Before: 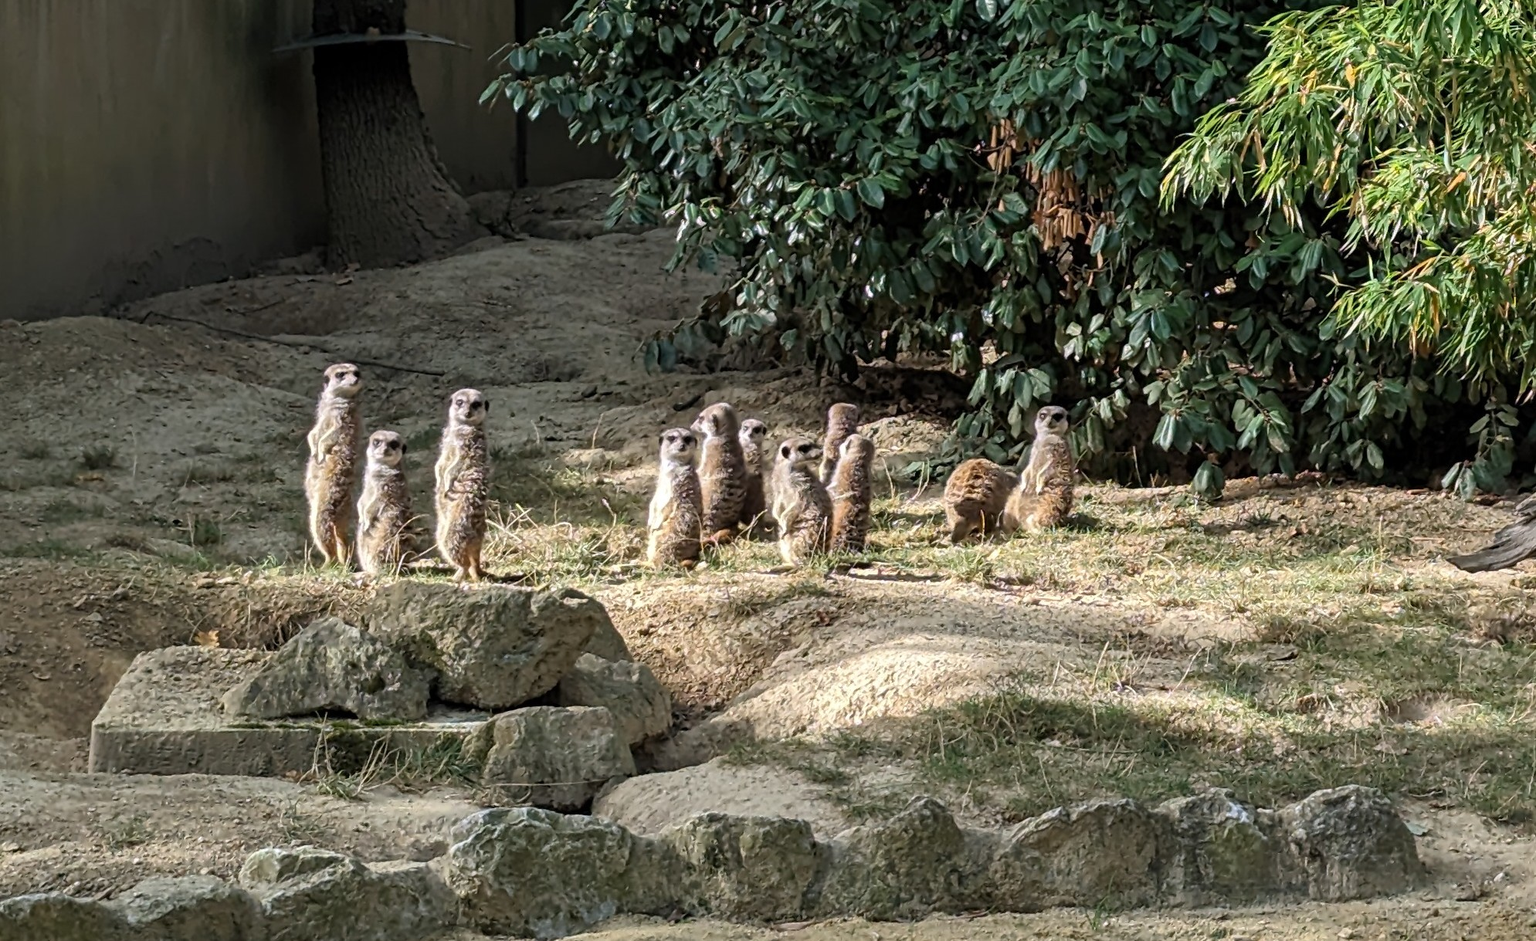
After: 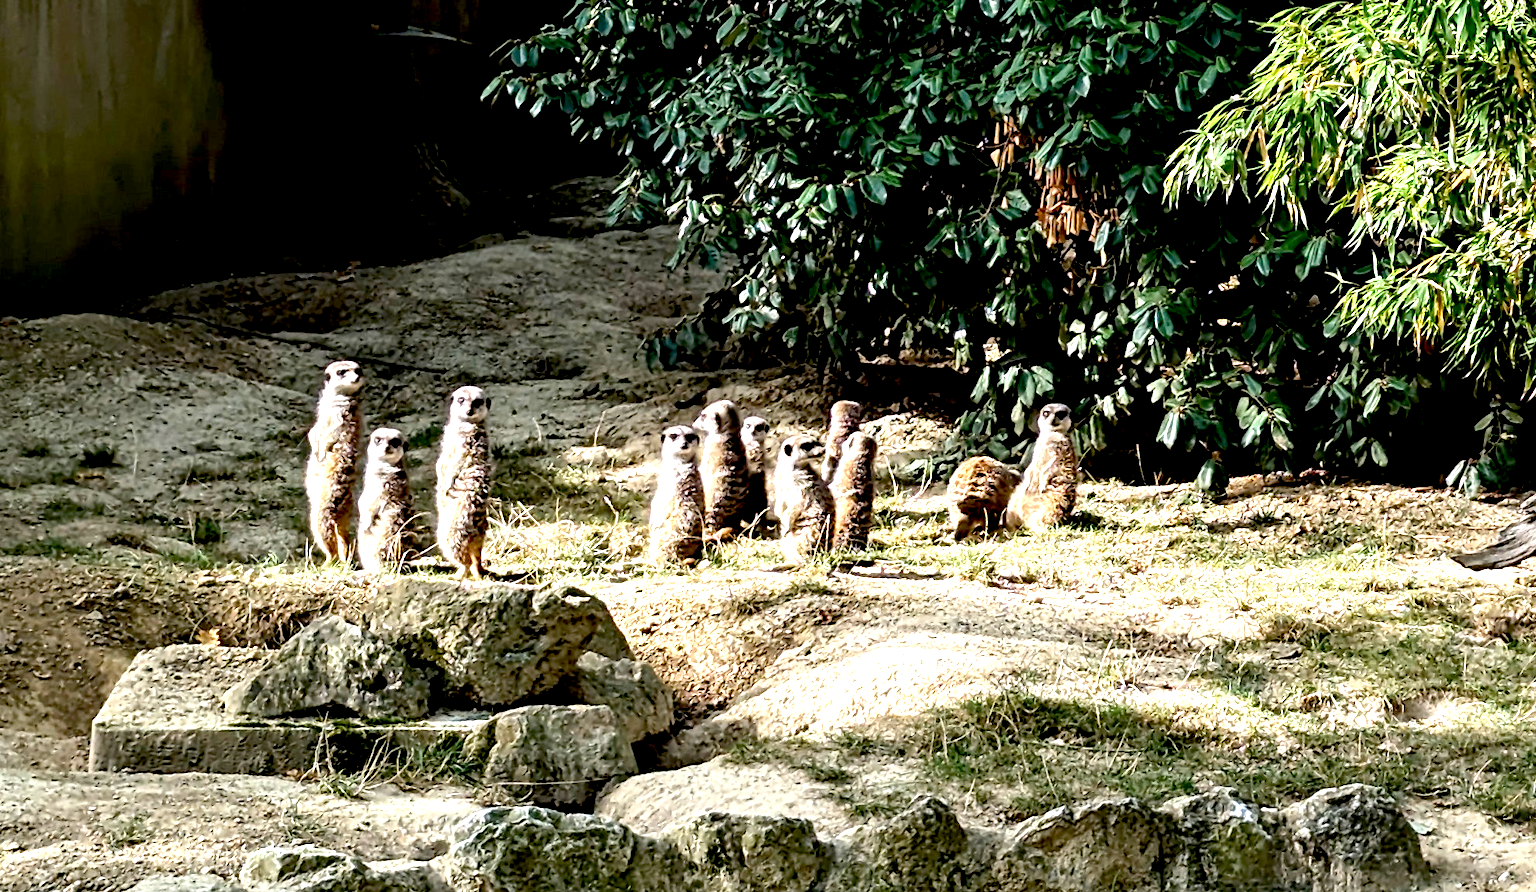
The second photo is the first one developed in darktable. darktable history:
crop: top 0.466%, right 0.263%, bottom 4.996%
exposure: black level correction 0.033, exposure 0.9 EV, compensate highlight preservation false
tone equalizer: -8 EV -0.417 EV, -7 EV -0.394 EV, -6 EV -0.345 EV, -5 EV -0.232 EV, -3 EV 0.237 EV, -2 EV 0.308 EV, -1 EV 0.38 EV, +0 EV 0.407 EV, edges refinement/feathering 500, mask exposure compensation -1.57 EV, preserve details no
